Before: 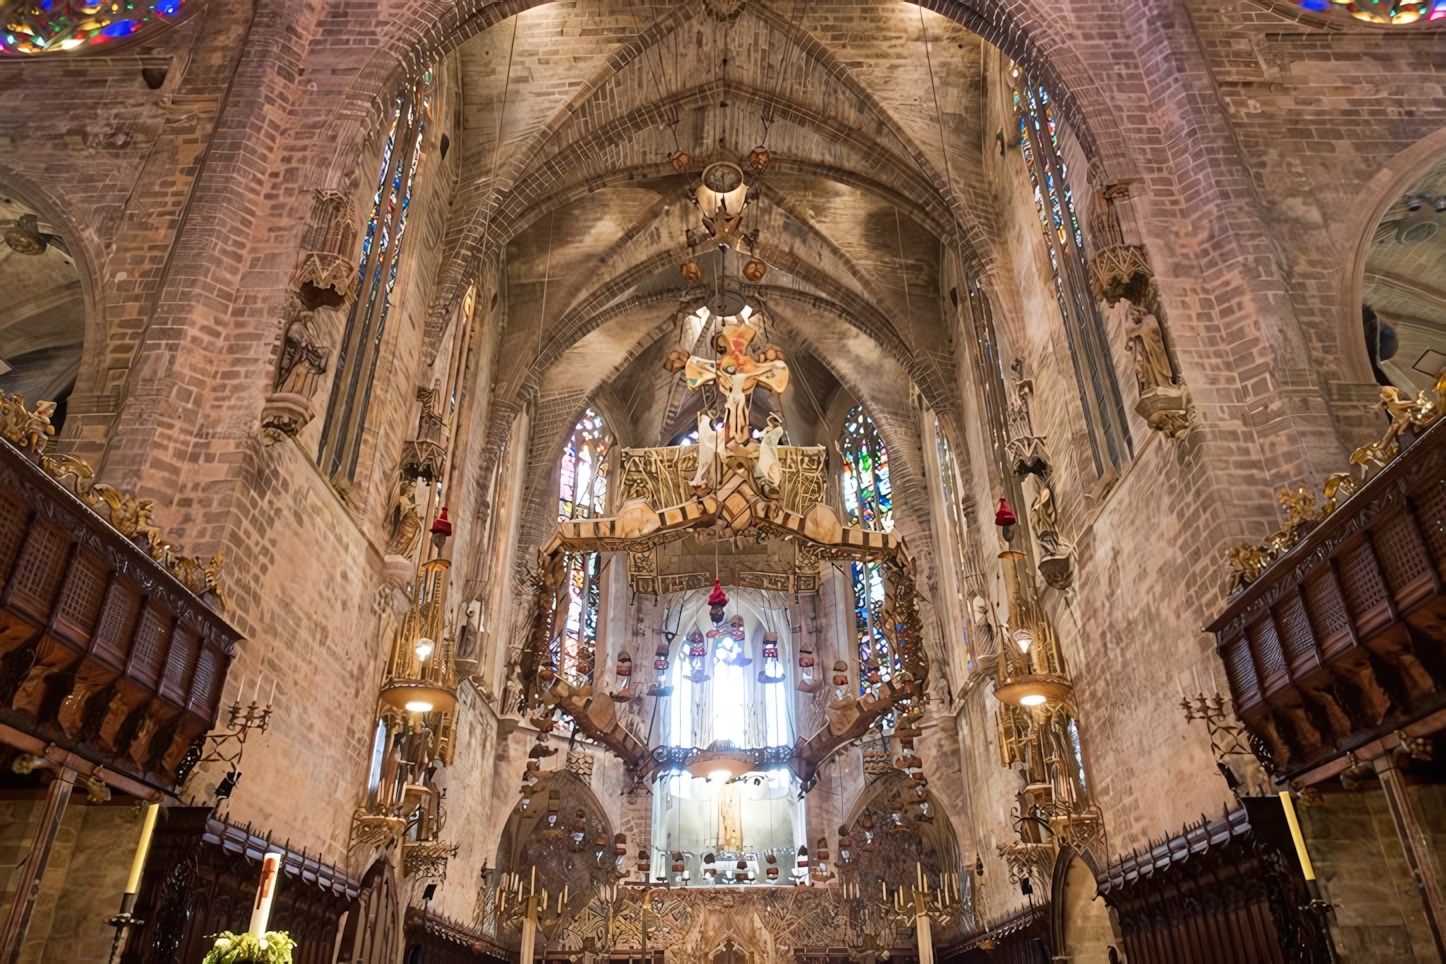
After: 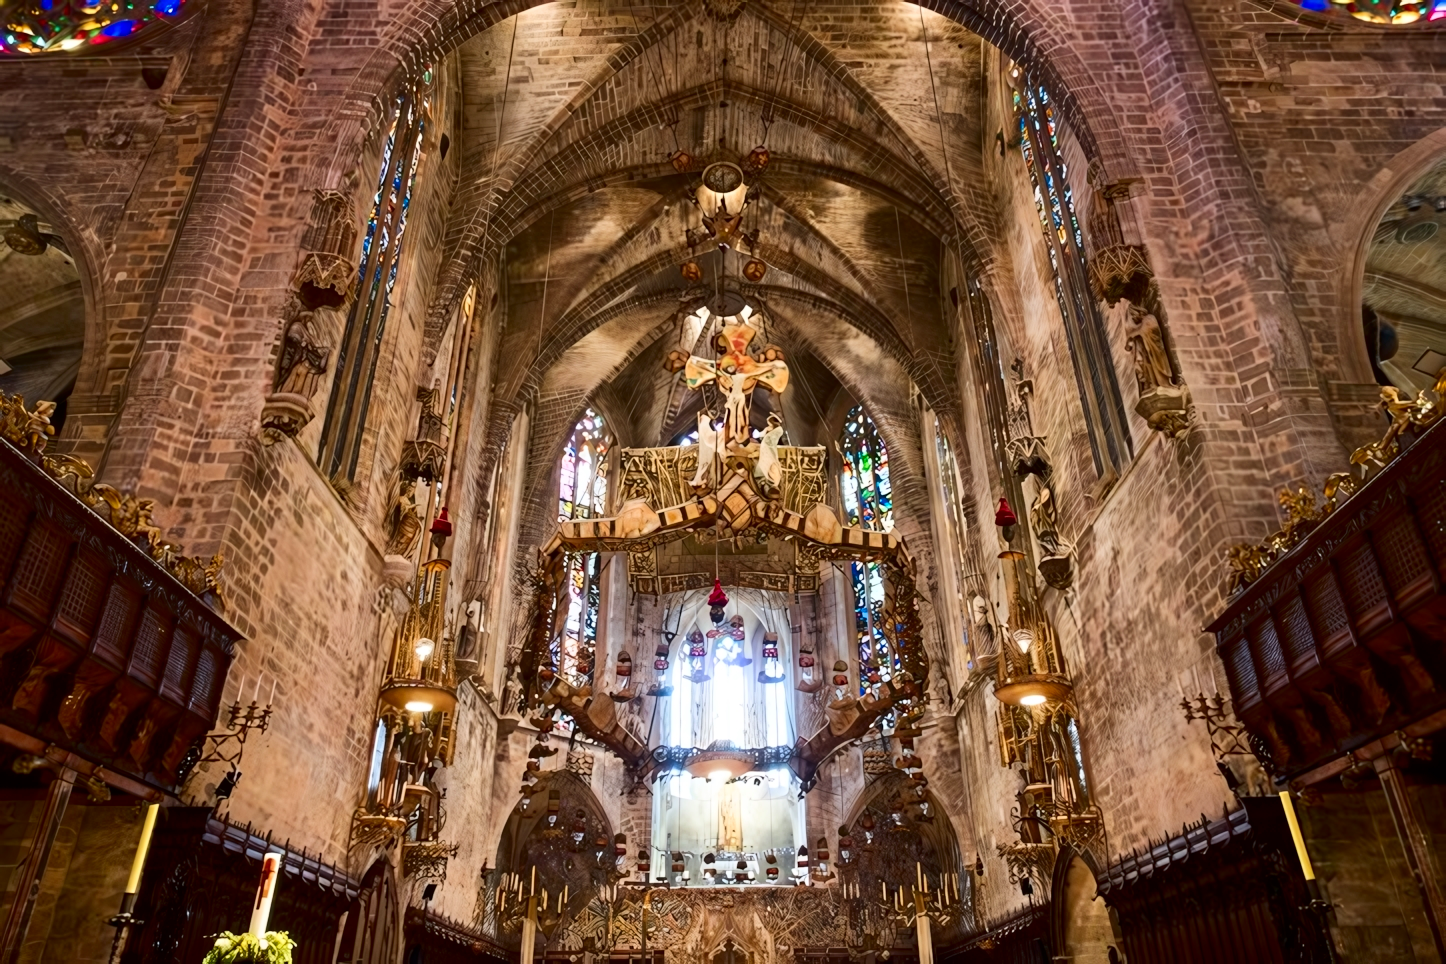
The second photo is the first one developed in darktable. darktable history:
contrast brightness saturation: contrast 0.207, brightness -0.11, saturation 0.209
